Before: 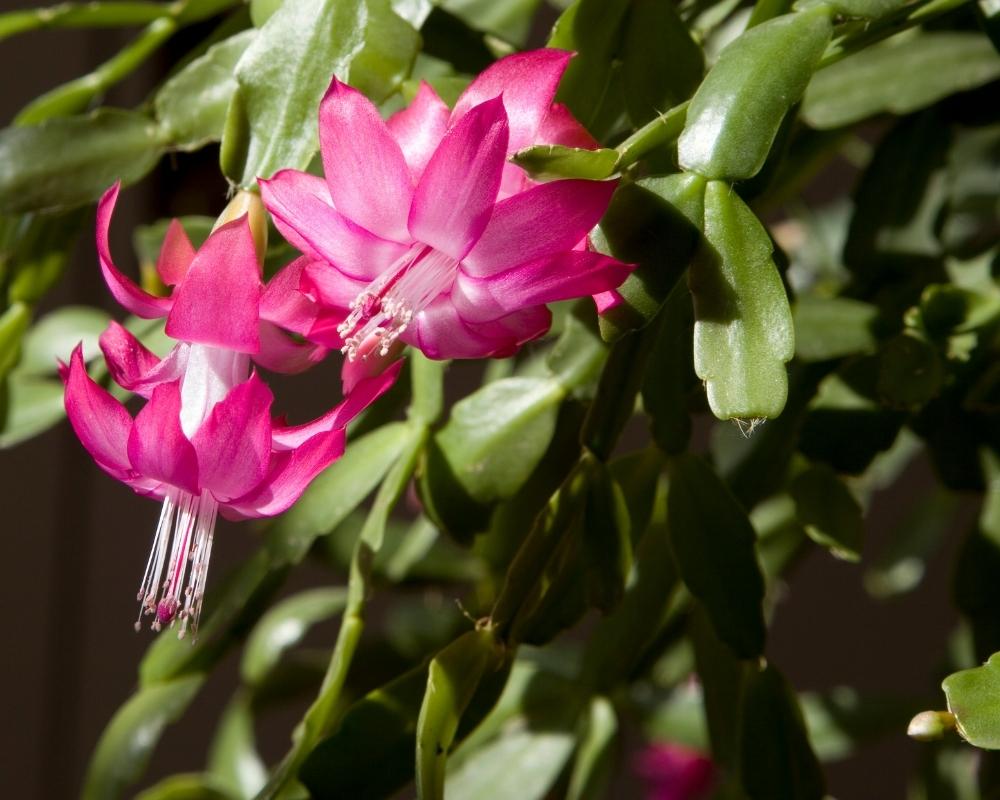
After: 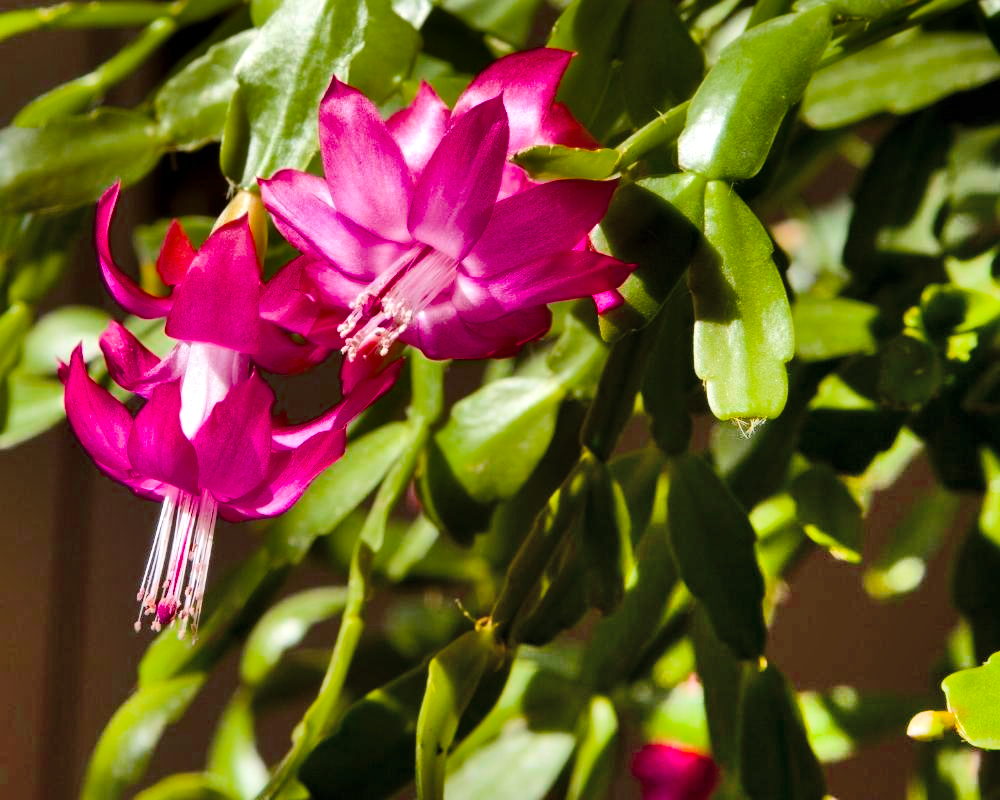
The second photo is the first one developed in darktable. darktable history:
color balance rgb: perceptual saturation grading › global saturation 31.043%, saturation formula JzAzBz (2021)
shadows and highlights: shadows 75.39, highlights -60.63, soften with gaussian
exposure: exposure 0.203 EV, compensate highlight preservation false
